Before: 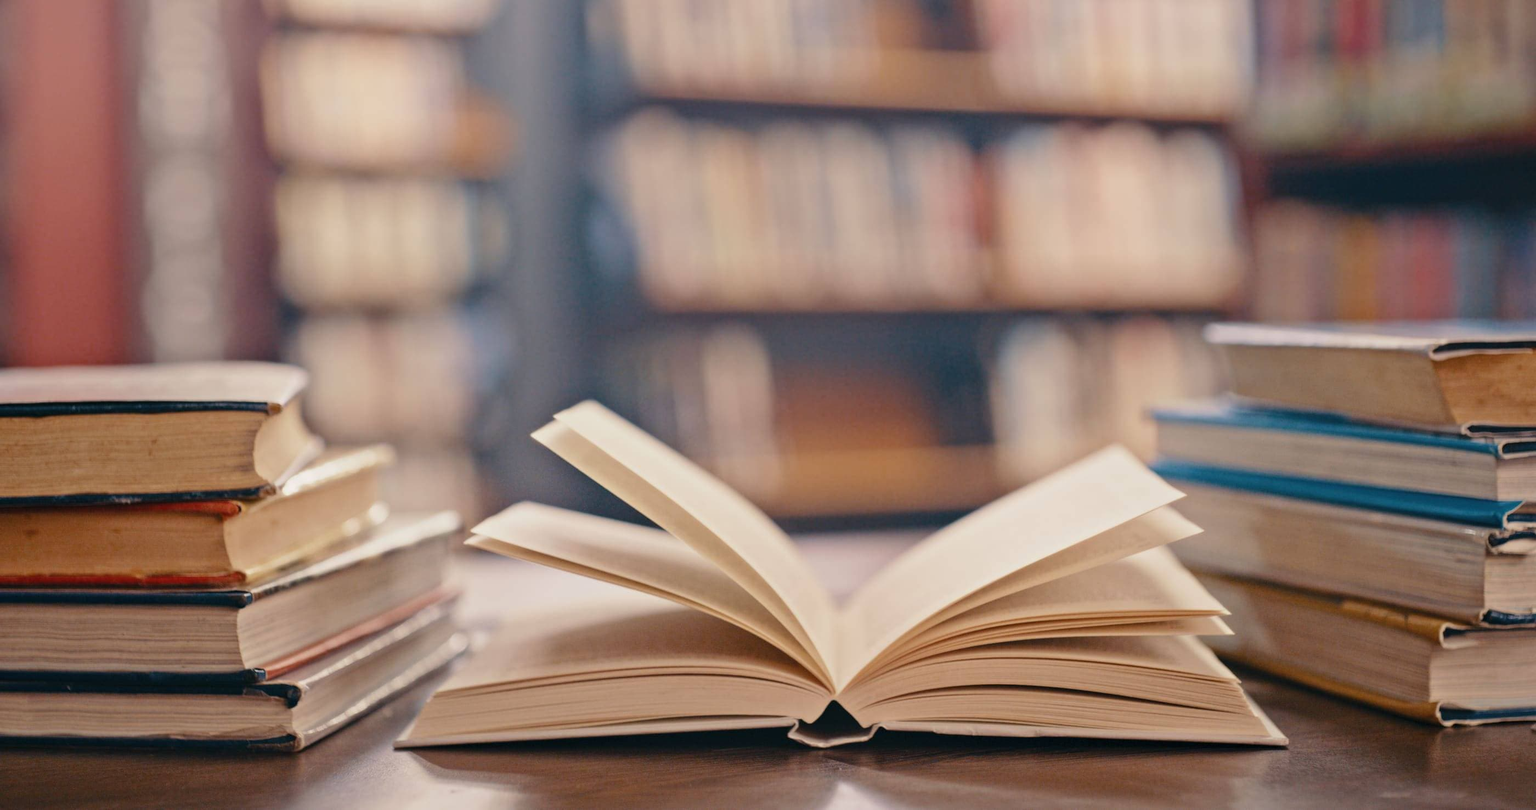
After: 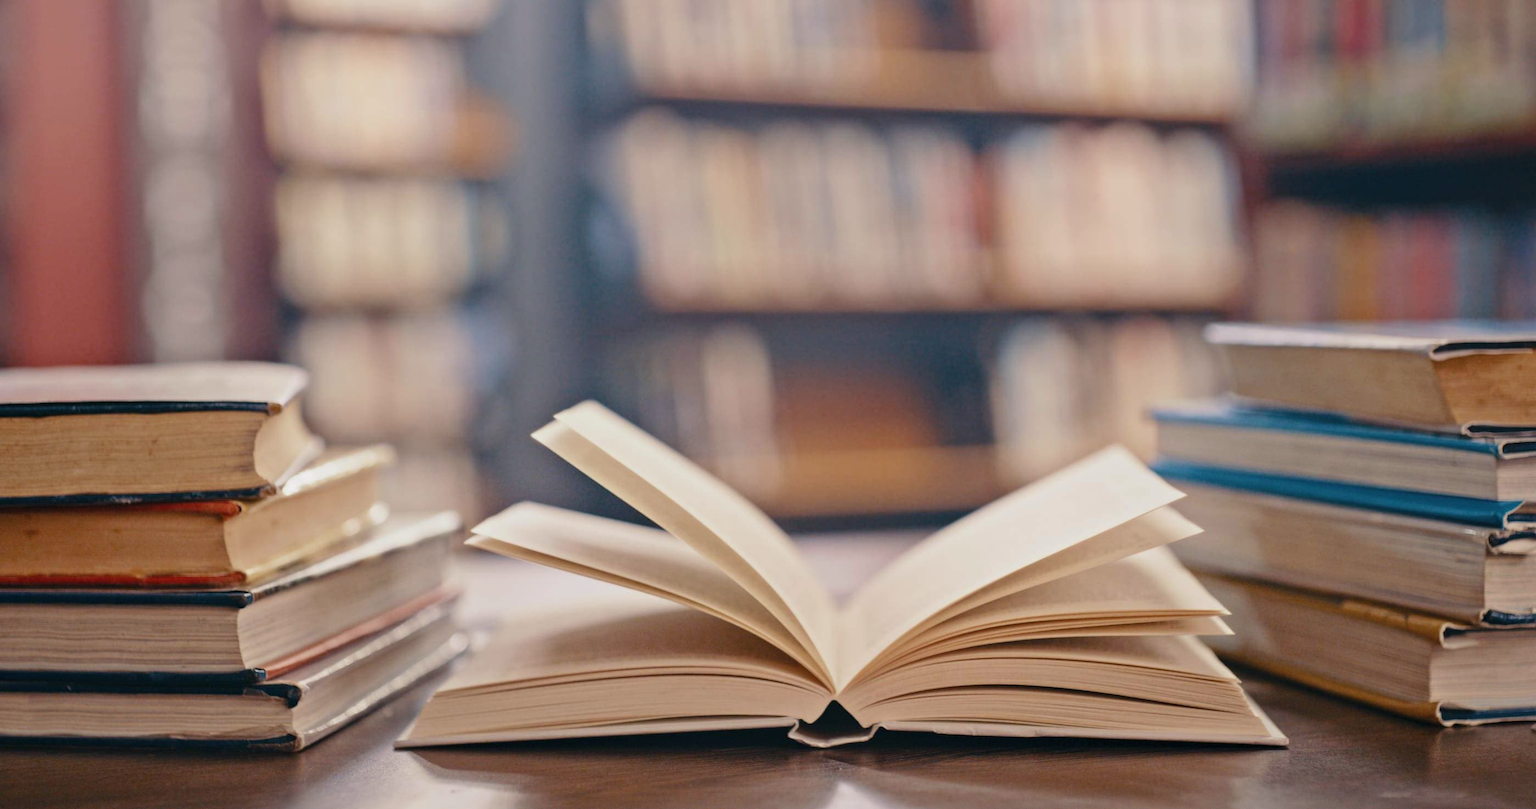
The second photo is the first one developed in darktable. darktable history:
white balance: red 0.982, blue 1.018
color calibration: illuminant same as pipeline (D50), adaptation none (bypass)
